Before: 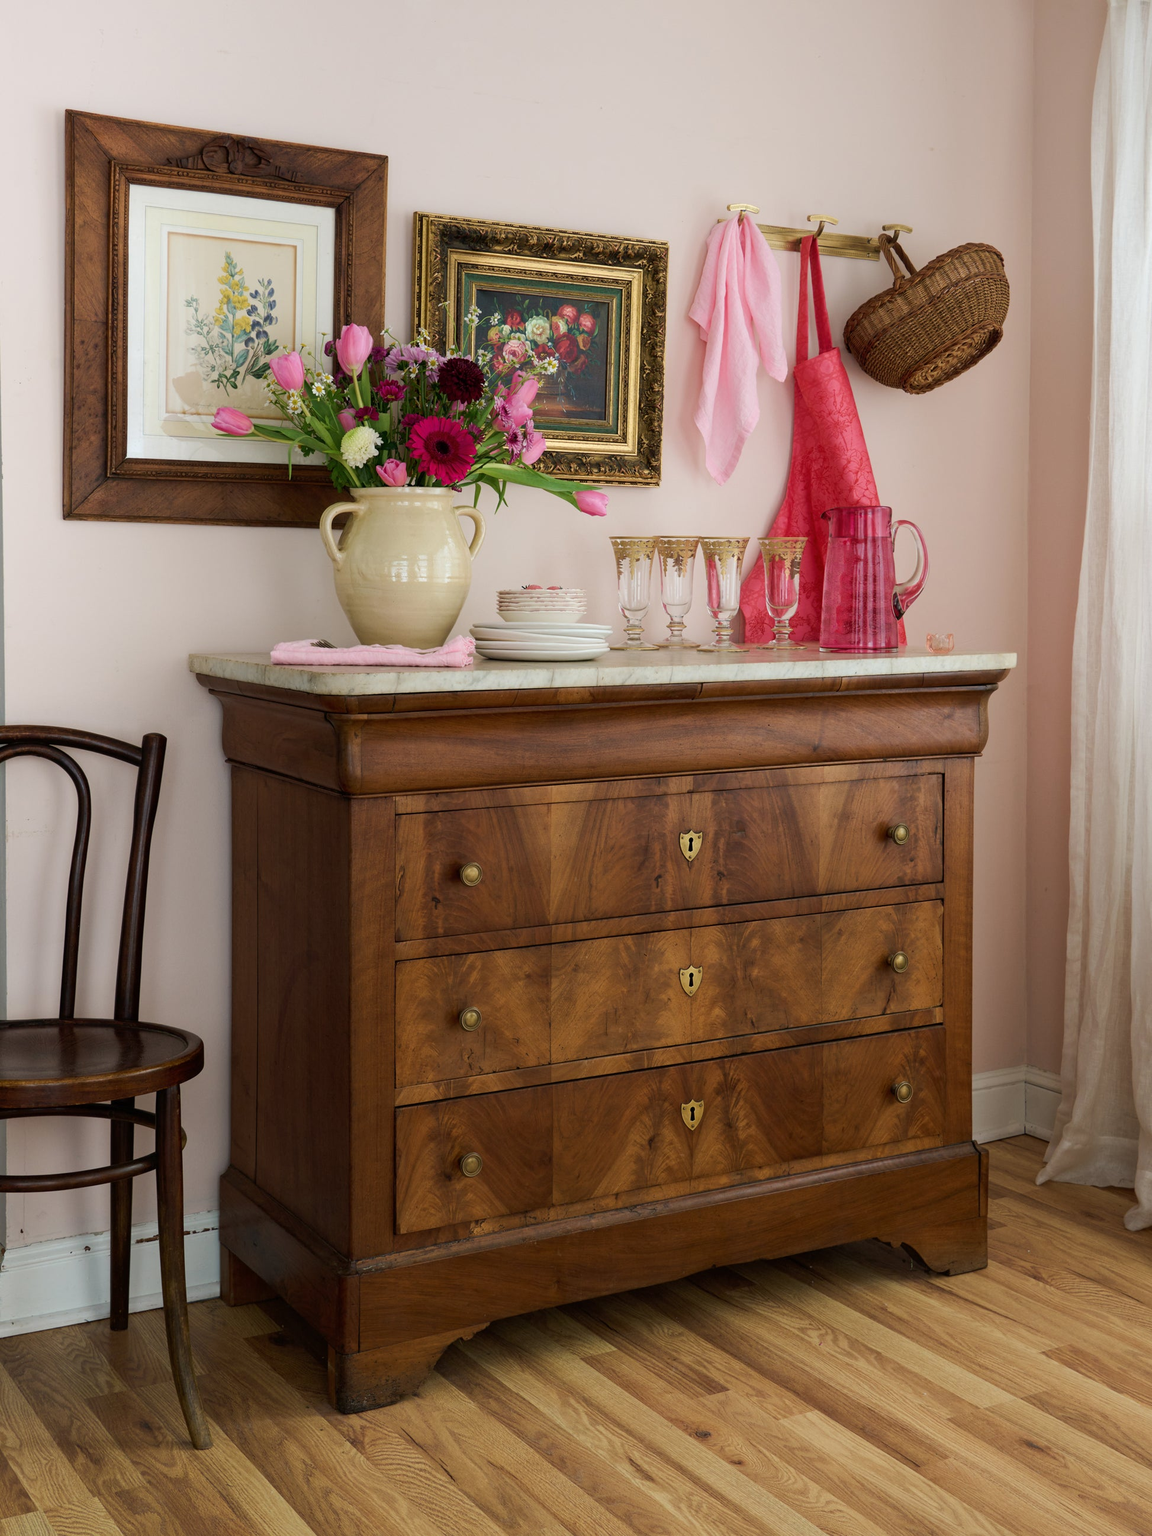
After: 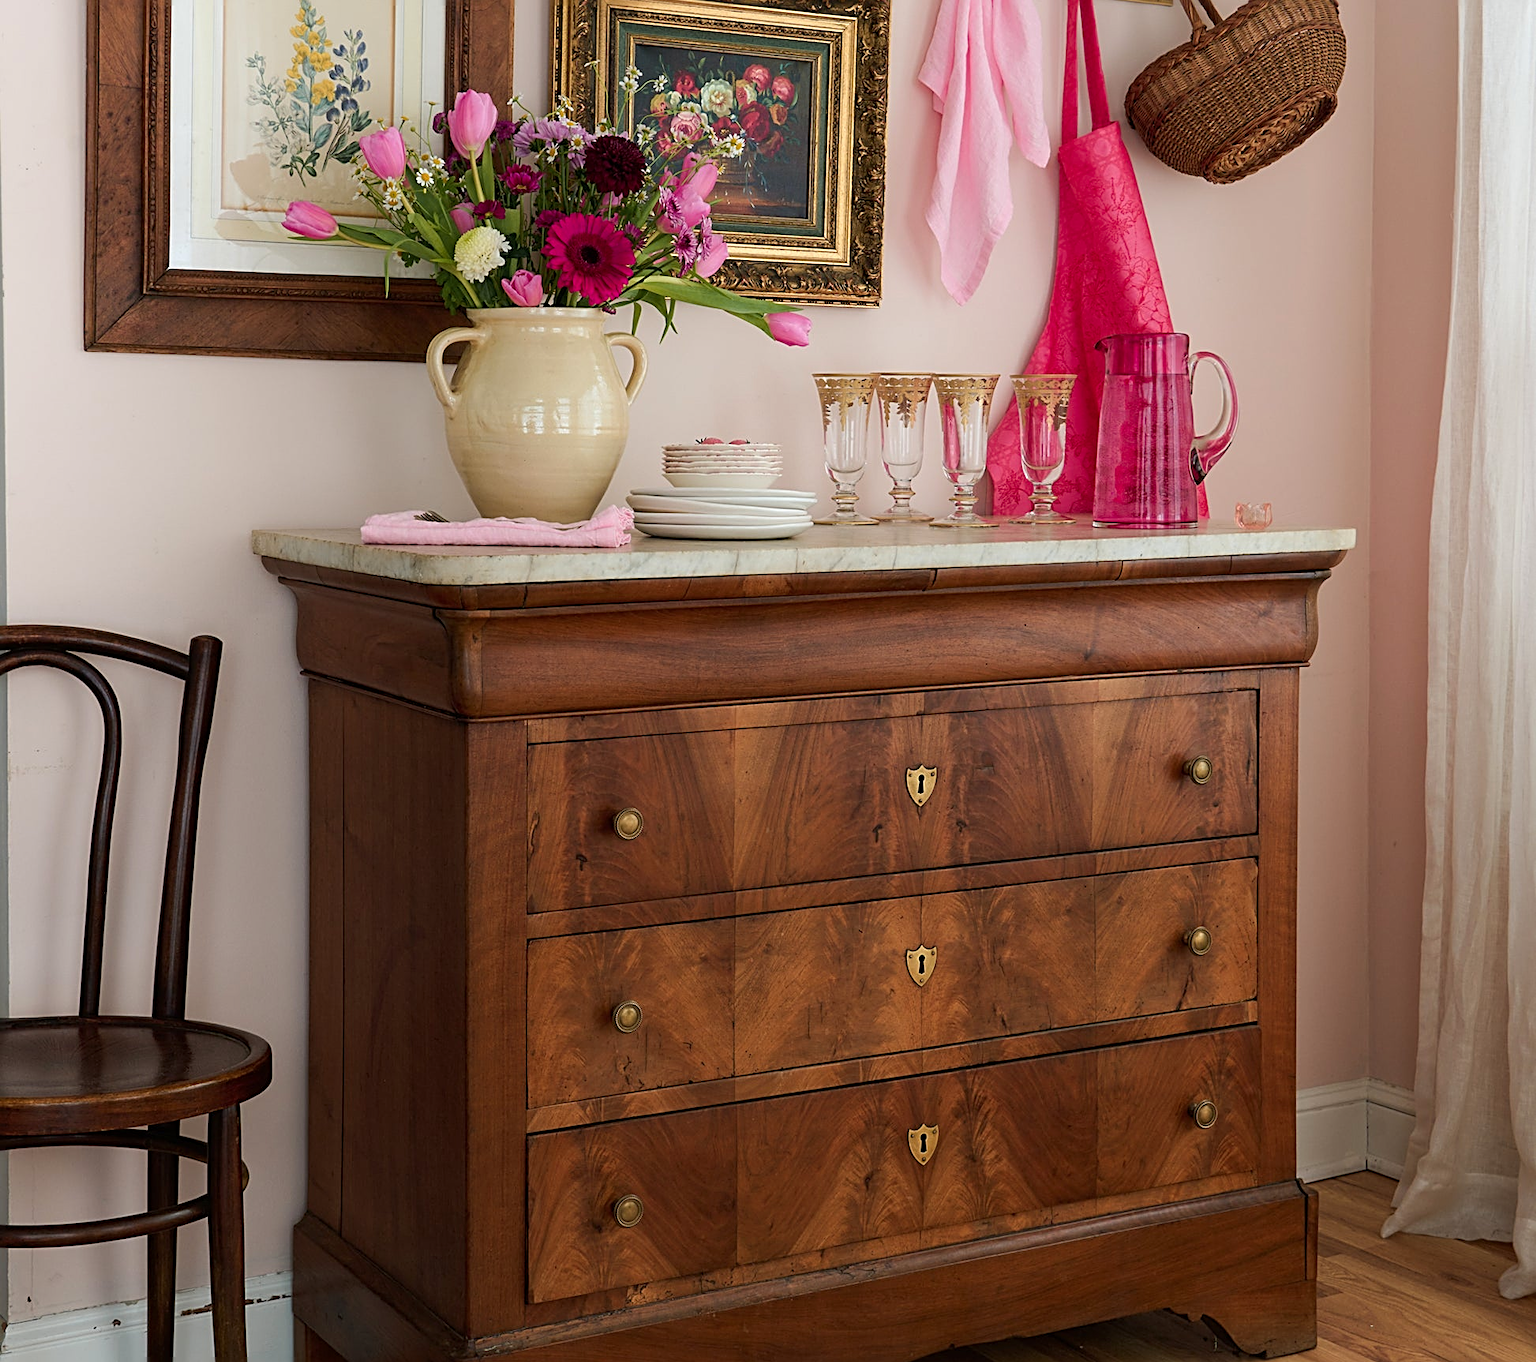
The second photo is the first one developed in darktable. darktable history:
sharpen: radius 2.543, amount 0.636
crop: top 16.727%, bottom 16.727%
color zones: curves: ch1 [(0.309, 0.524) (0.41, 0.329) (0.508, 0.509)]; ch2 [(0.25, 0.457) (0.75, 0.5)]
